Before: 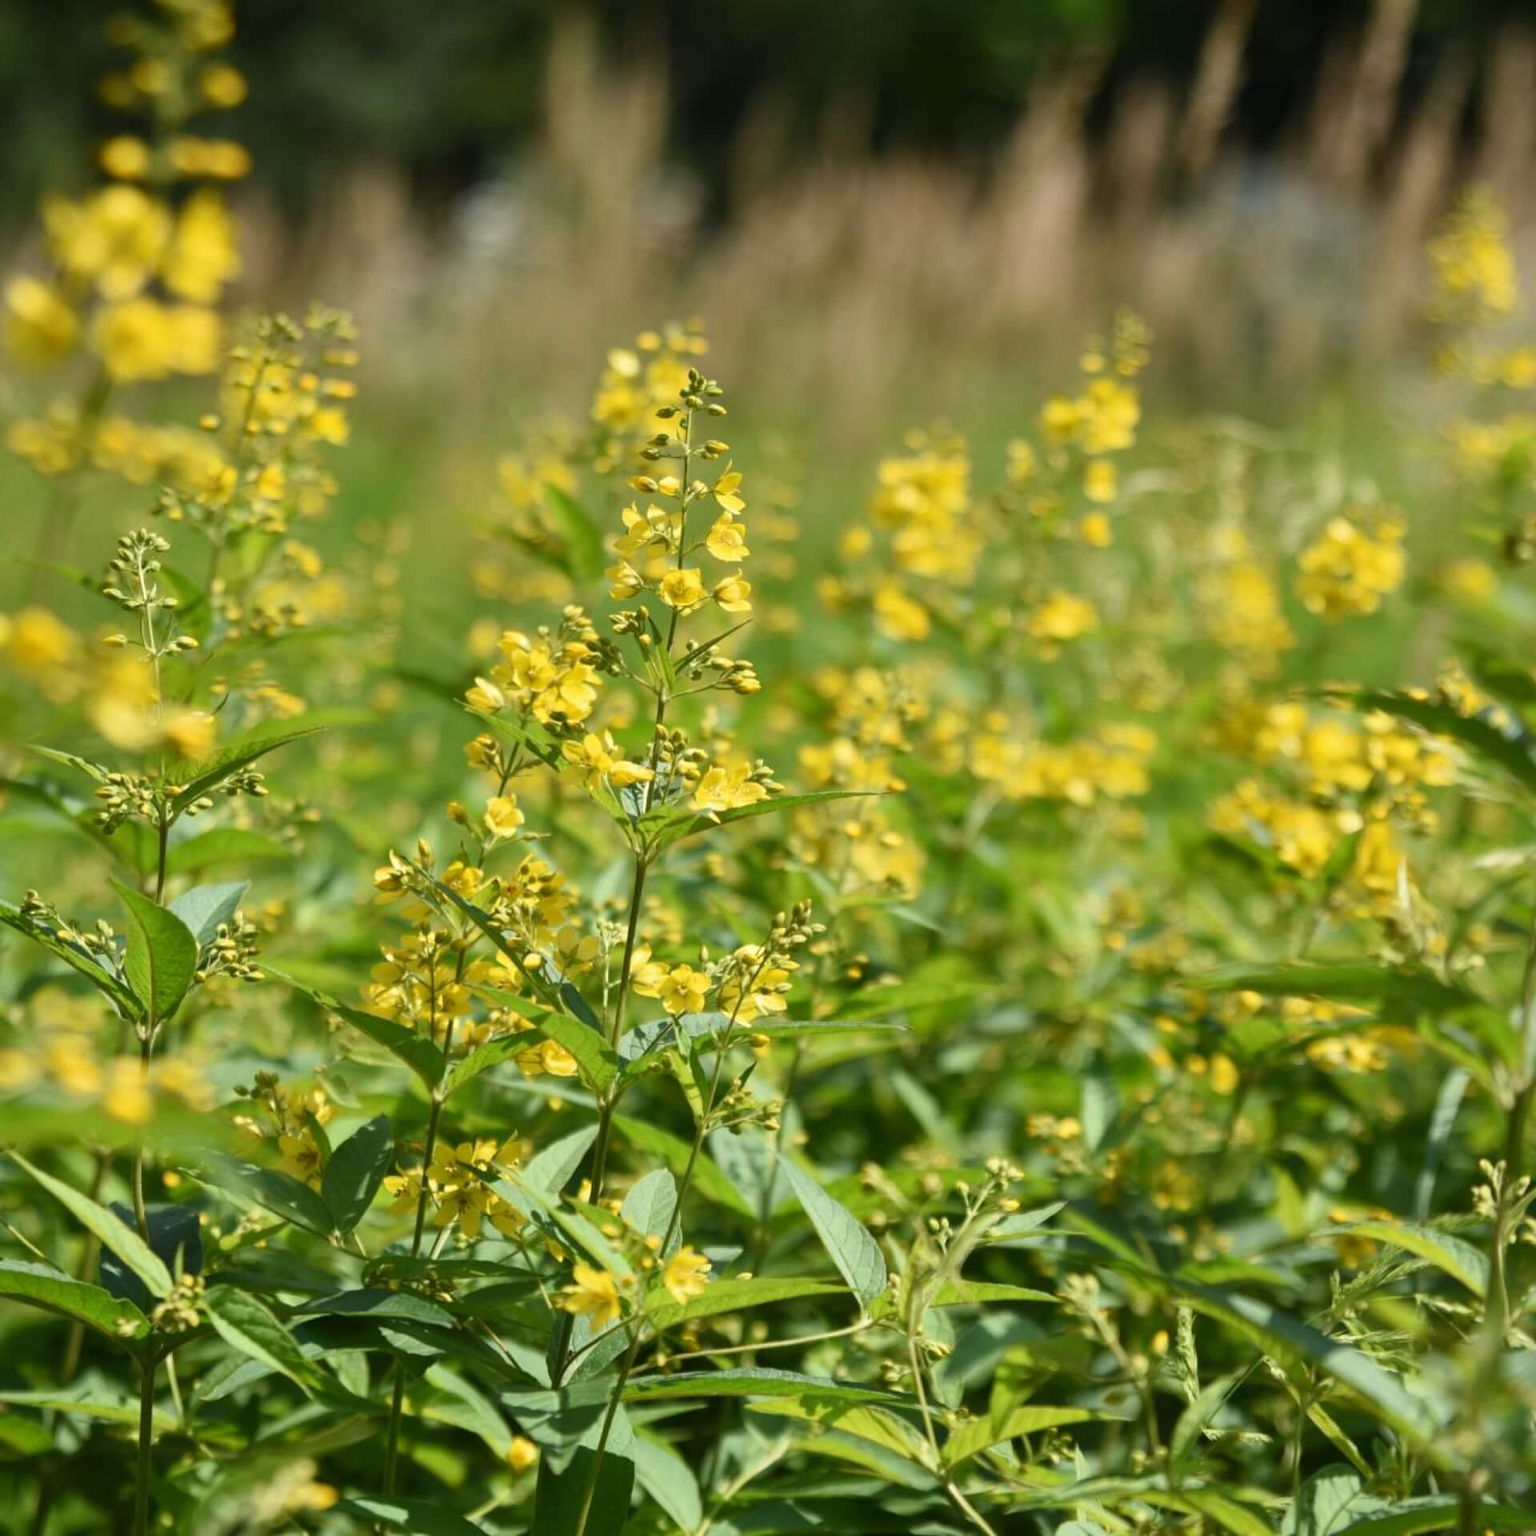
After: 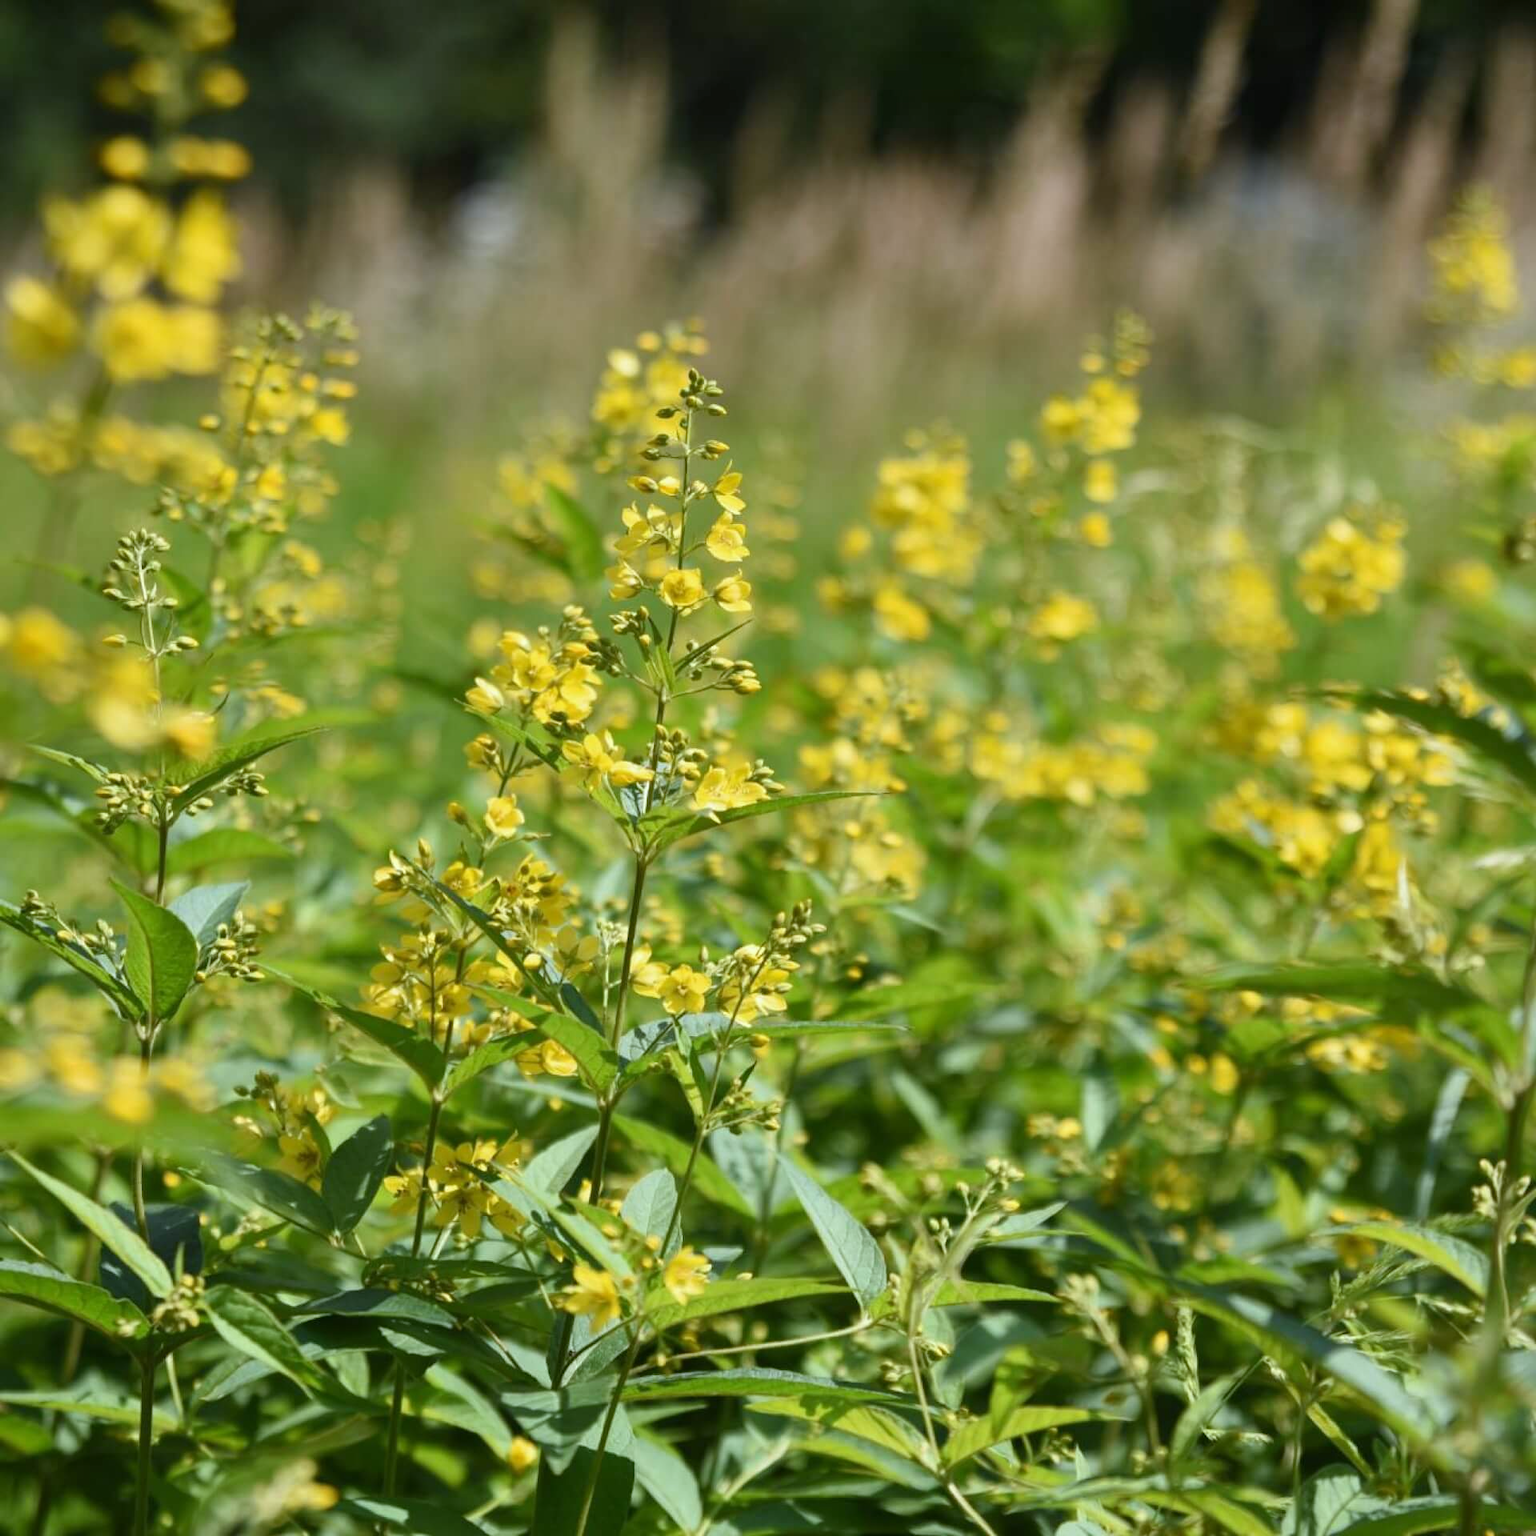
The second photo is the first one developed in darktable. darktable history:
white balance: red 0.967, blue 1.119, emerald 0.756
color balance: on, module defaults
